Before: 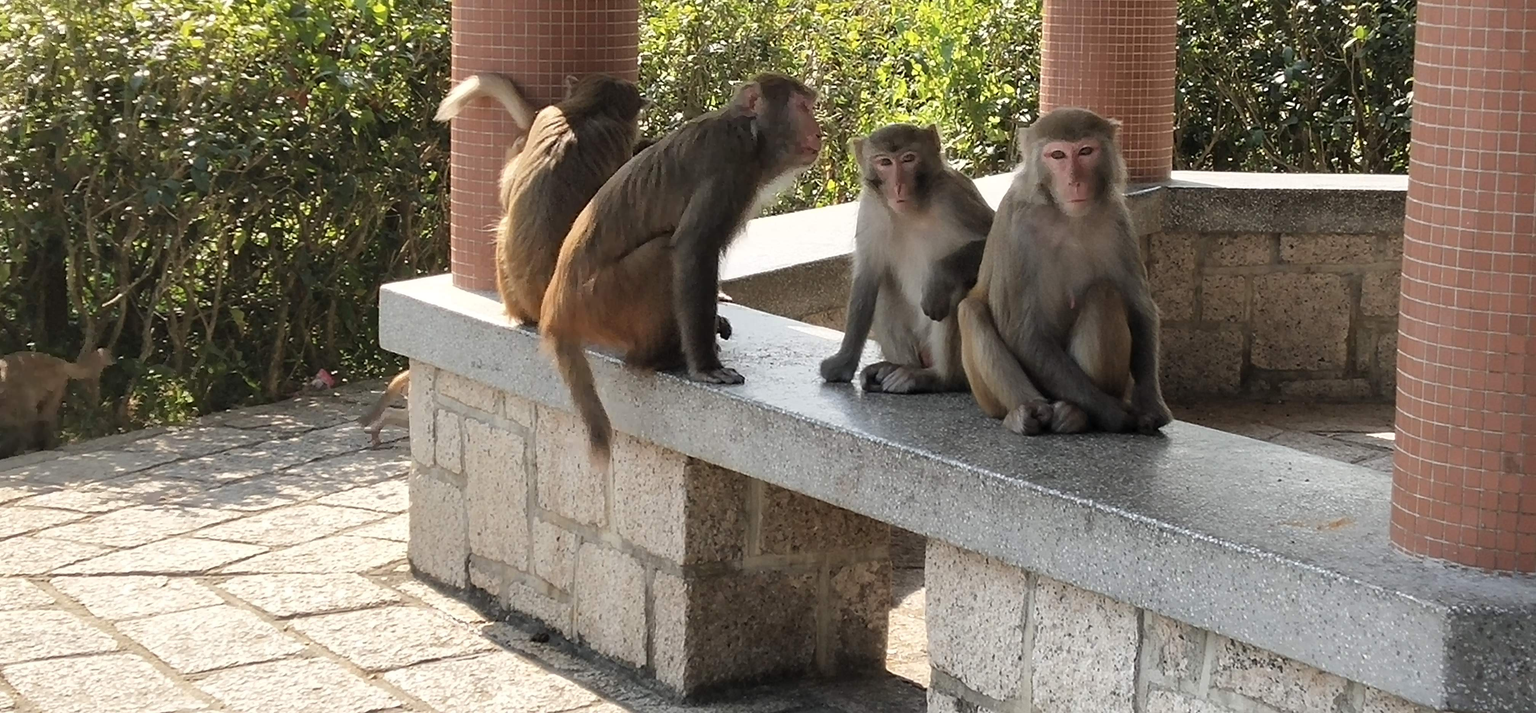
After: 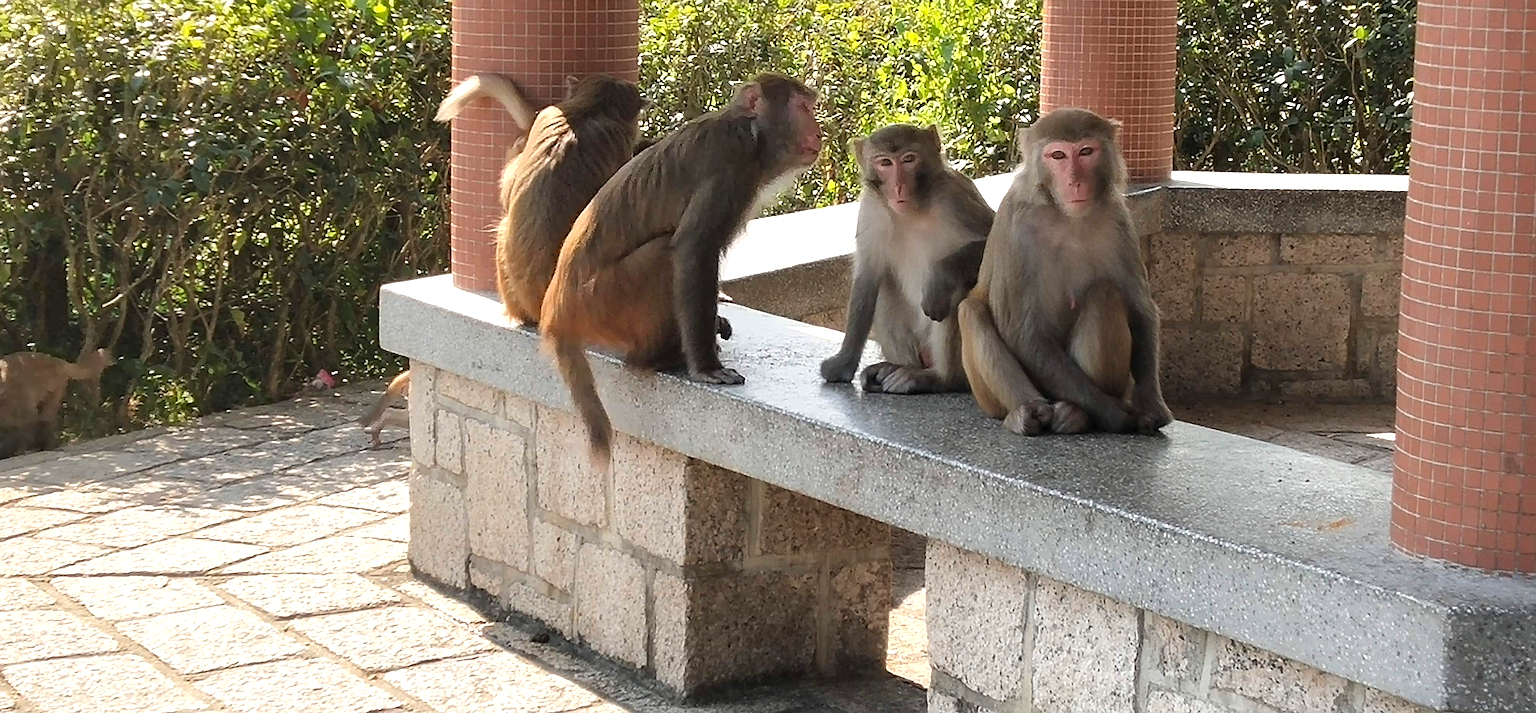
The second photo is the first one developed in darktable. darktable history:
exposure: black level correction 0, exposure 0.3 EV, compensate highlight preservation false
sharpen: on, module defaults
